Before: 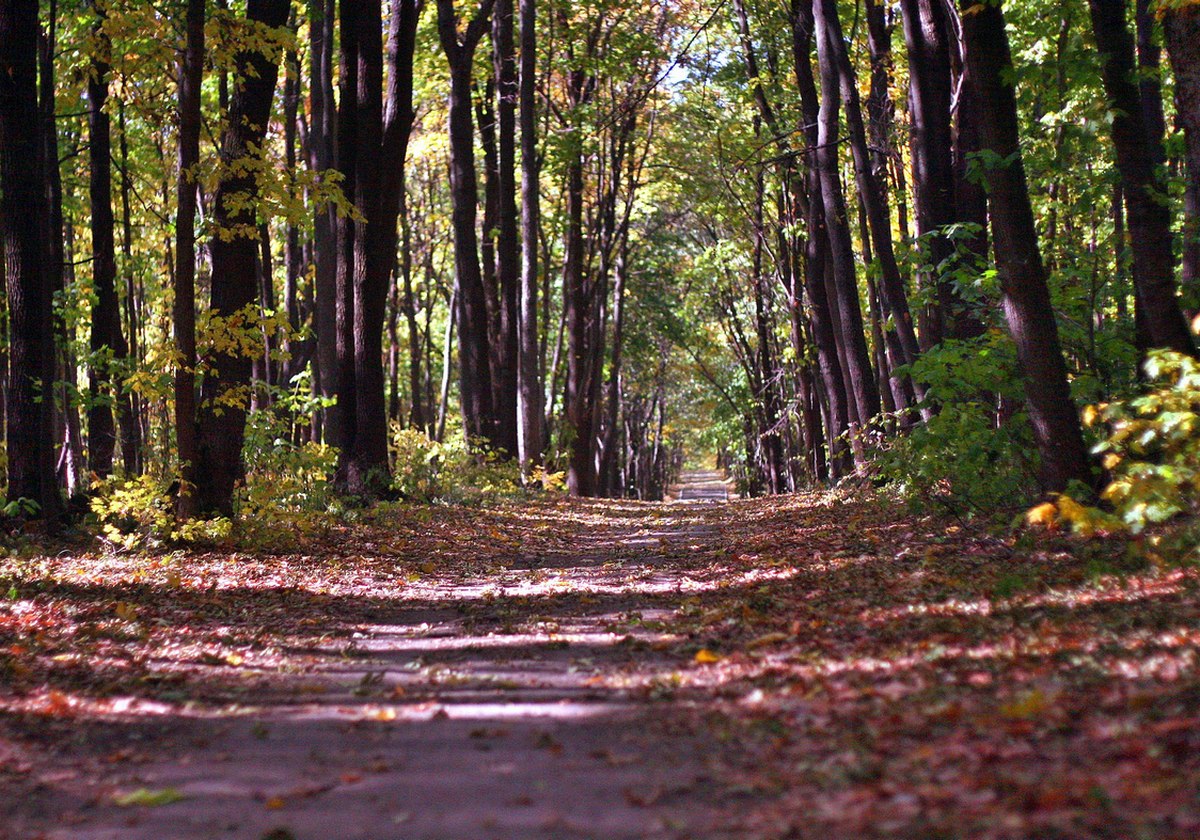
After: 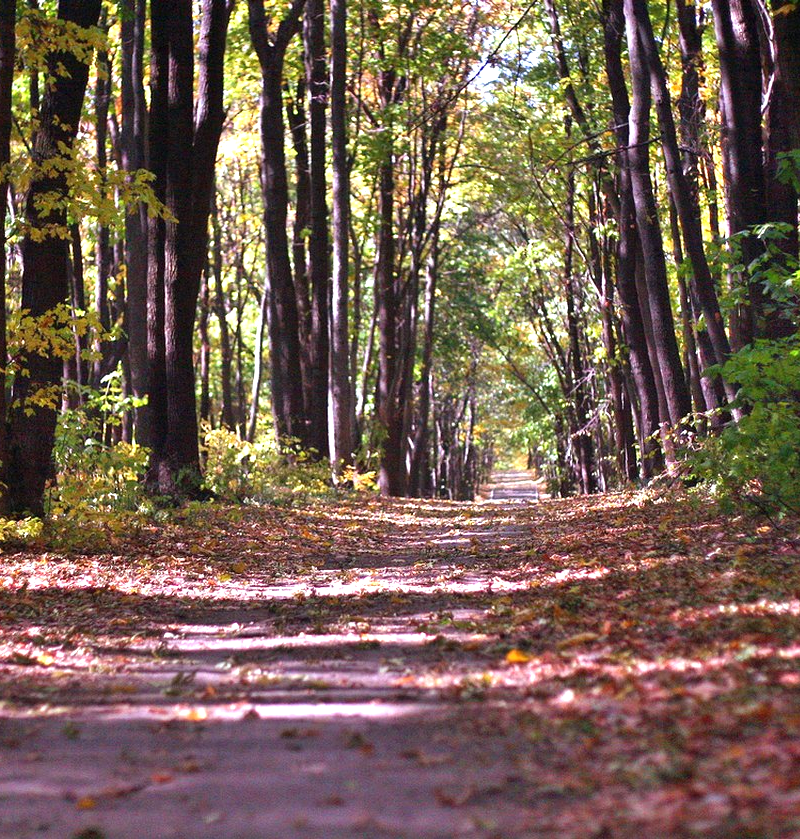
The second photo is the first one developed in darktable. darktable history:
crop and rotate: left 15.754%, right 17.579%
exposure: black level correction 0, exposure 0.7 EV, compensate exposure bias true, compensate highlight preservation false
